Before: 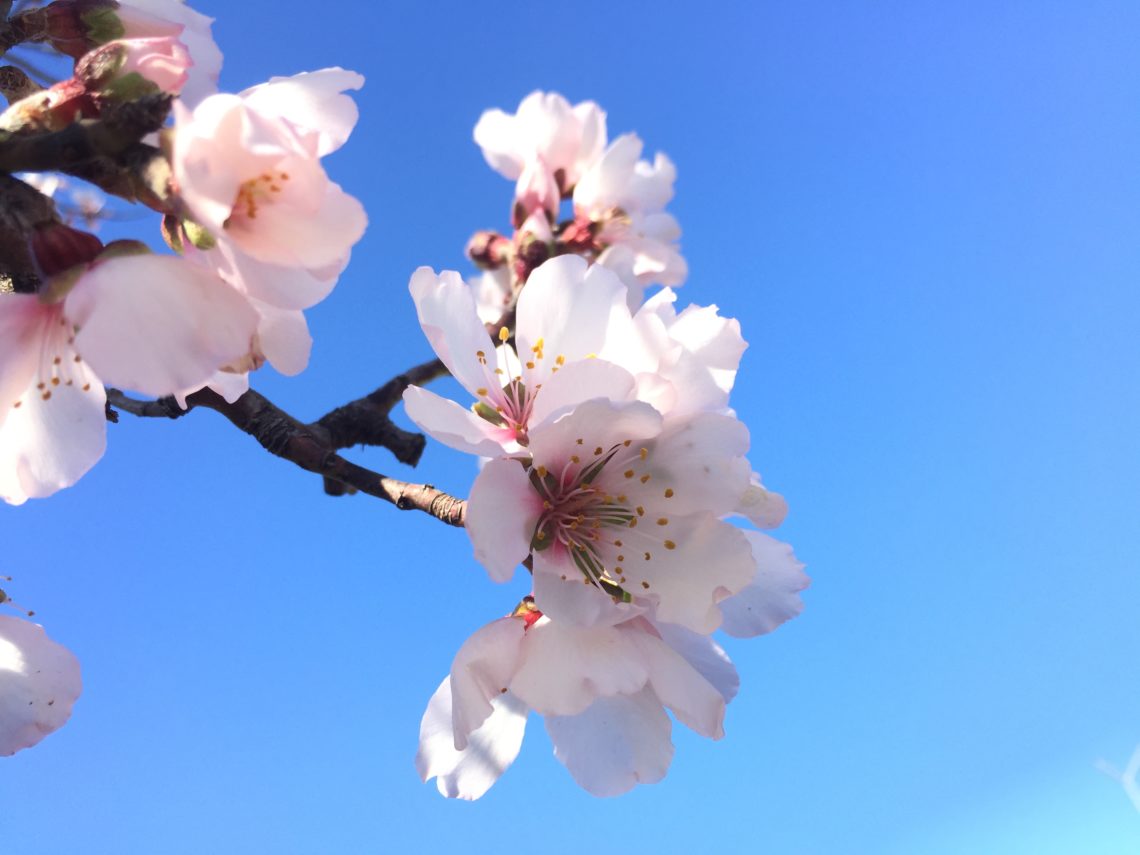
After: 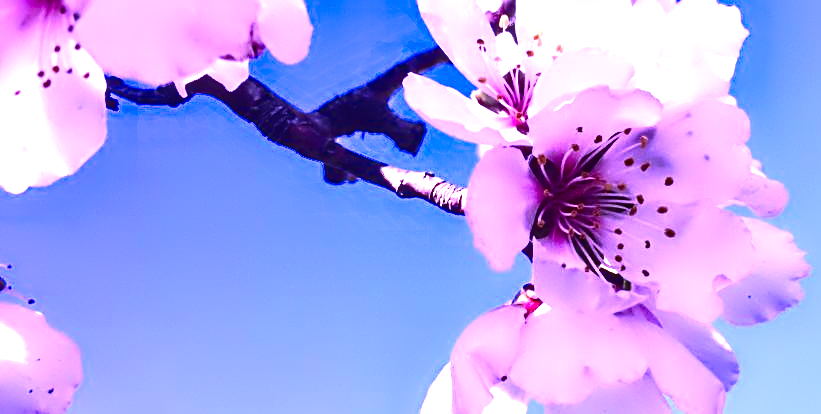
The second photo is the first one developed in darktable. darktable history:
crop: top 36.498%, right 27.964%, bottom 14.995%
contrast brightness saturation: contrast 0.24, brightness -0.24, saturation 0.14
local contrast: on, module defaults
contrast equalizer: y [[0.783, 0.666, 0.575, 0.77, 0.556, 0.501], [0.5 ×6], [0.5 ×6], [0, 0.02, 0.272, 0.399, 0.062, 0], [0 ×6]]
sharpen: on, module defaults
exposure: black level correction 0, exposure 1 EV, compensate highlight preservation false
color calibration: illuminant custom, x 0.379, y 0.481, temperature 4443.07 K
